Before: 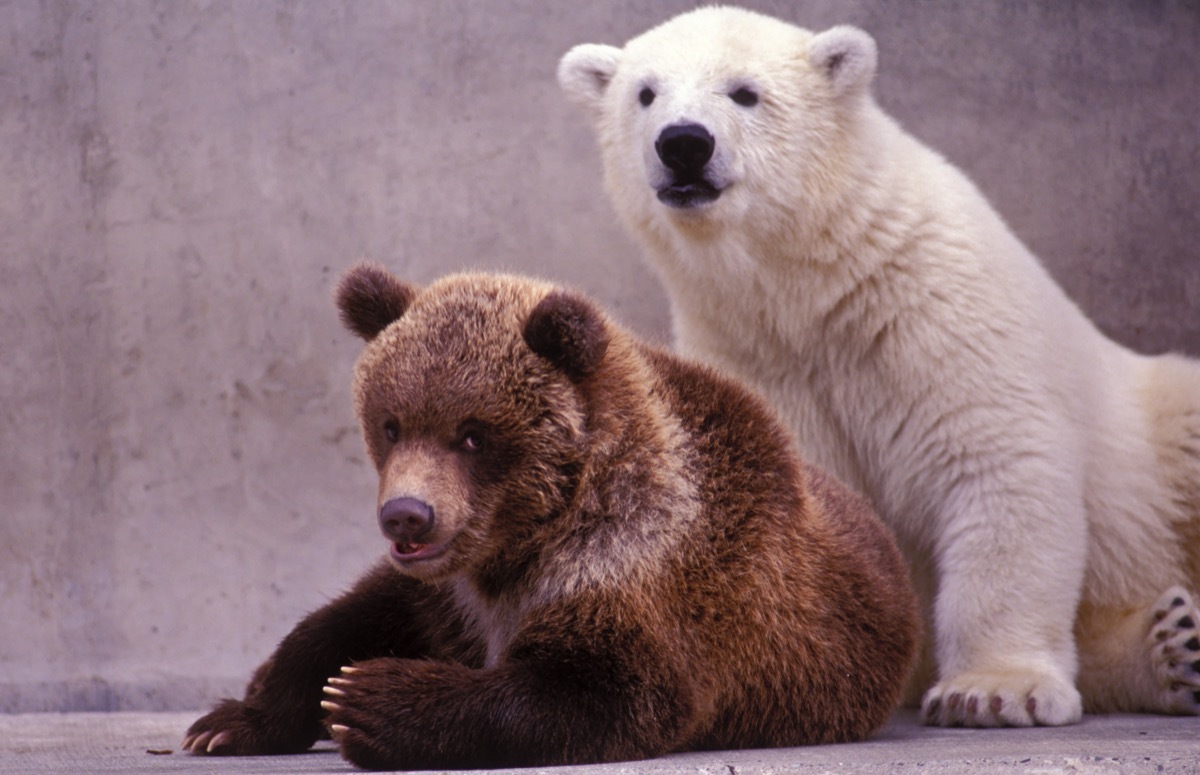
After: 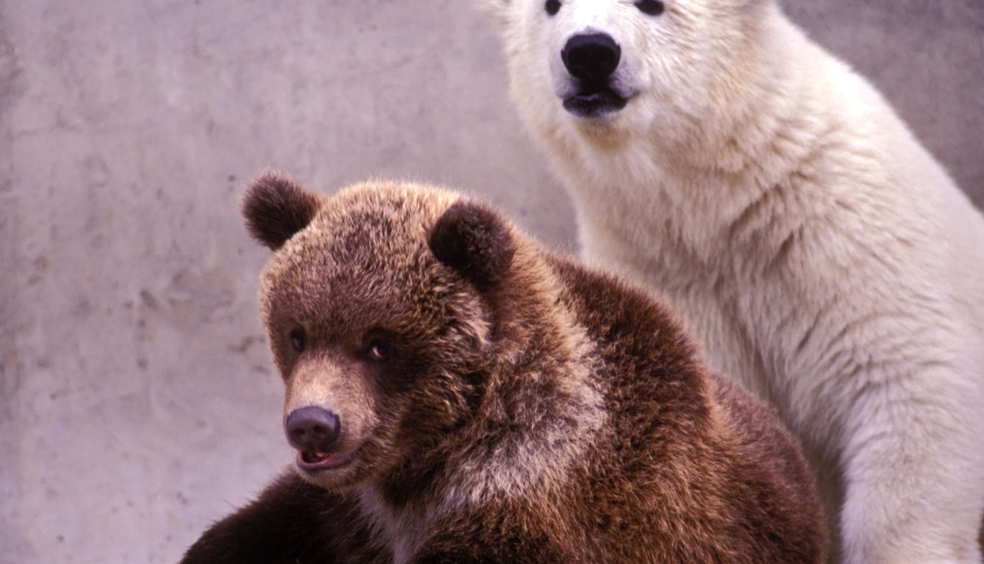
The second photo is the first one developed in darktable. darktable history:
tone equalizer: -8 EV -0.417 EV, -7 EV -0.389 EV, -6 EV -0.333 EV, -5 EV -0.222 EV, -3 EV 0.222 EV, -2 EV 0.333 EV, -1 EV 0.389 EV, +0 EV 0.417 EV, edges refinement/feathering 500, mask exposure compensation -1.57 EV, preserve details no
crop: left 7.856%, top 11.836%, right 10.12%, bottom 15.387%
